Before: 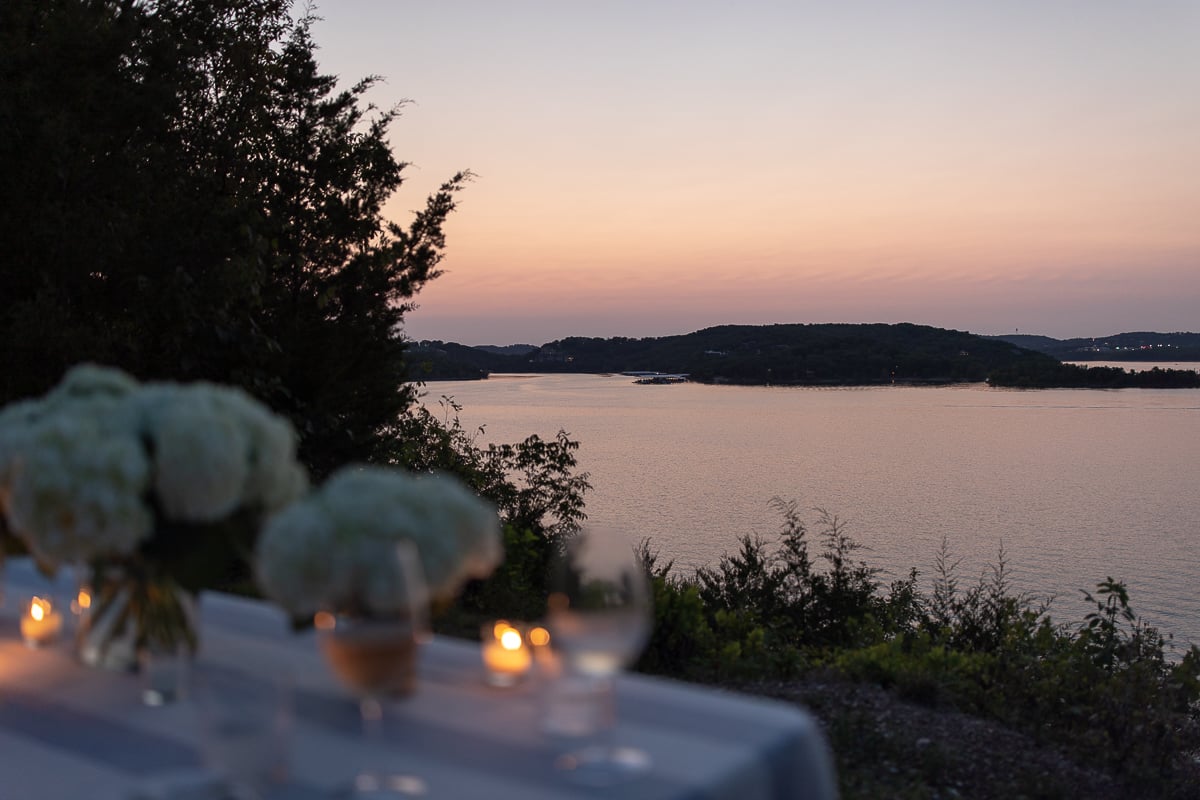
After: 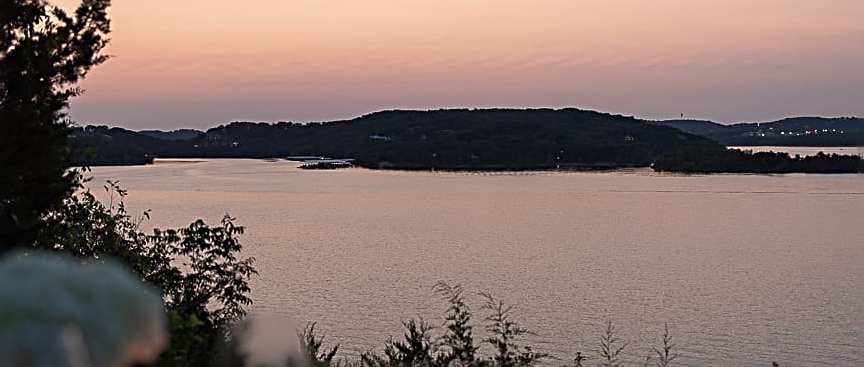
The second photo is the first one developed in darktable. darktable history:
sharpen: radius 2.676, amount 0.669
crop and rotate: left 27.938%, top 27.046%, bottom 27.046%
